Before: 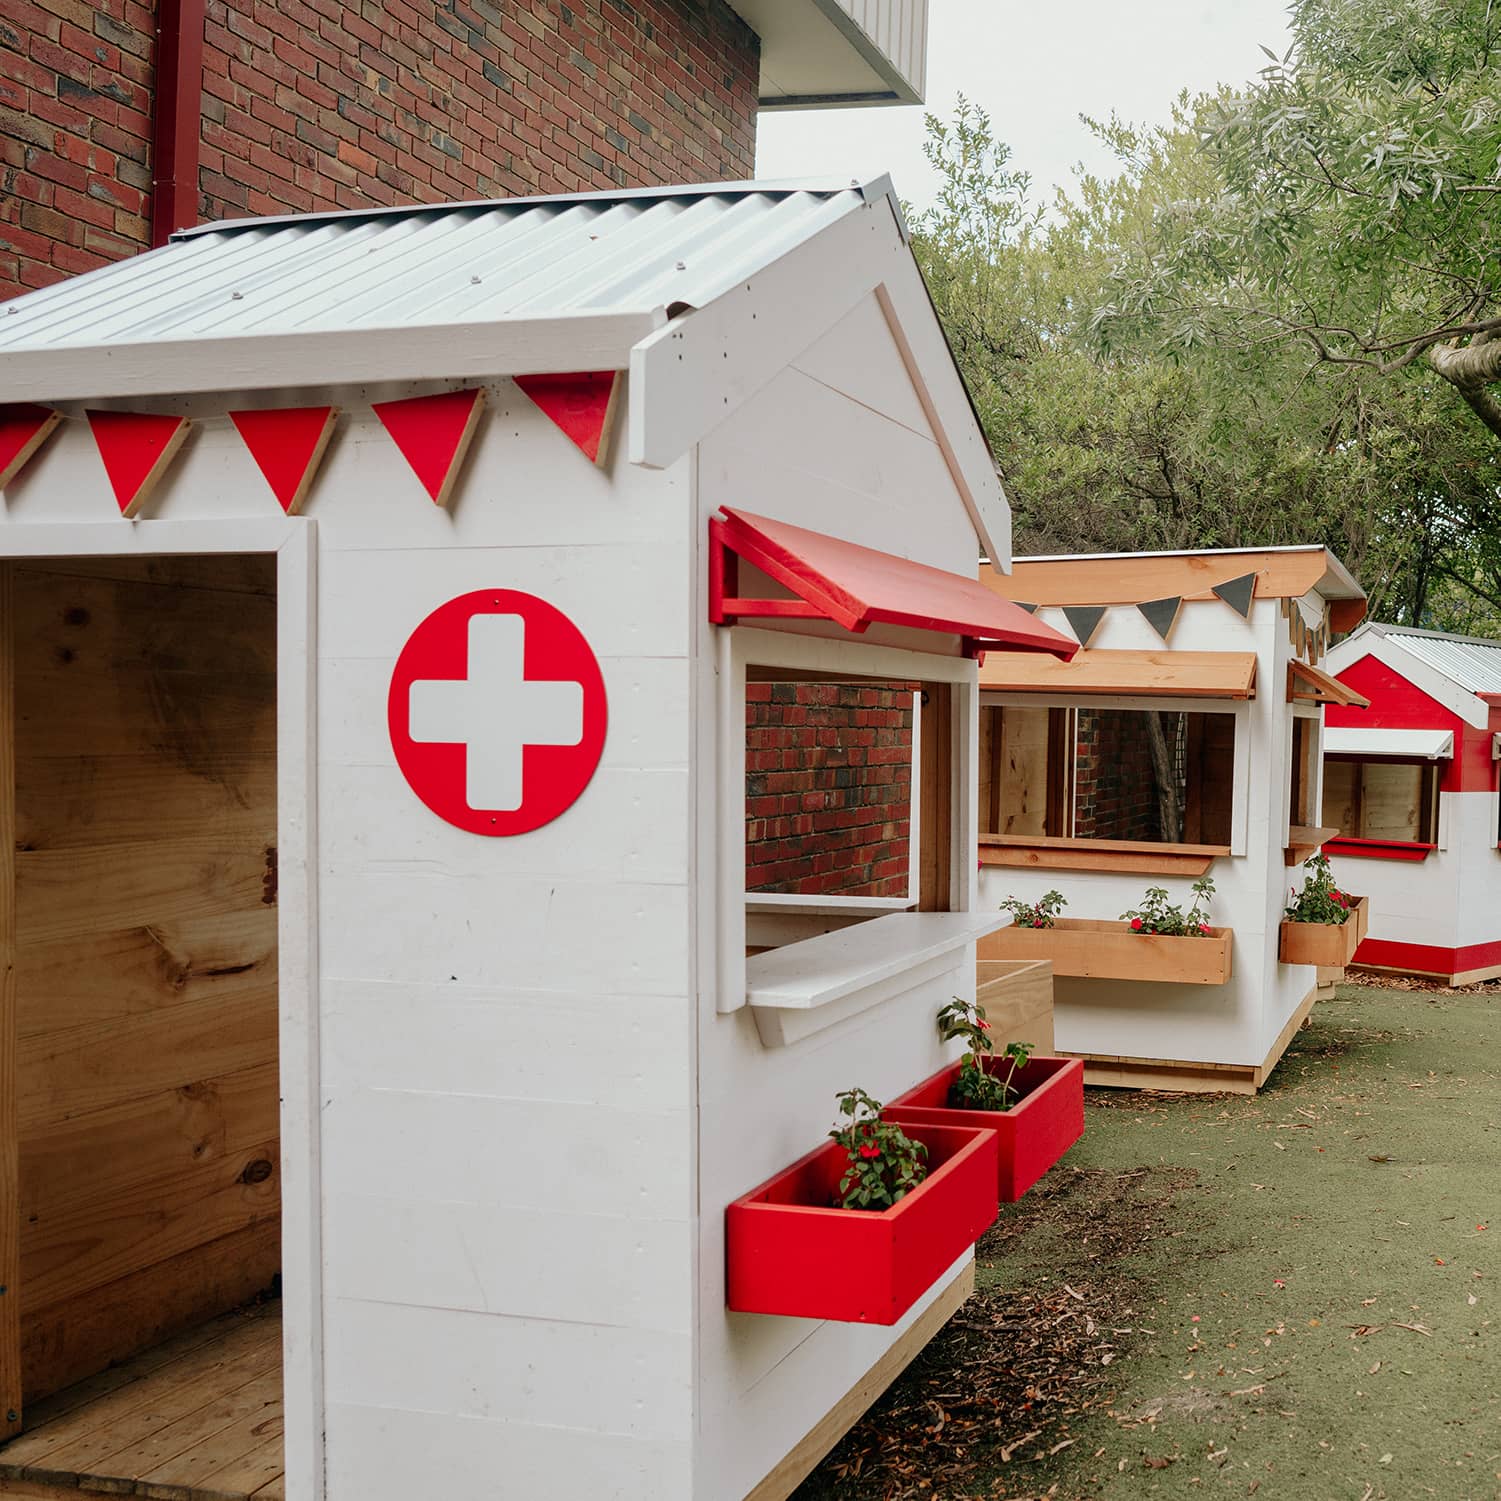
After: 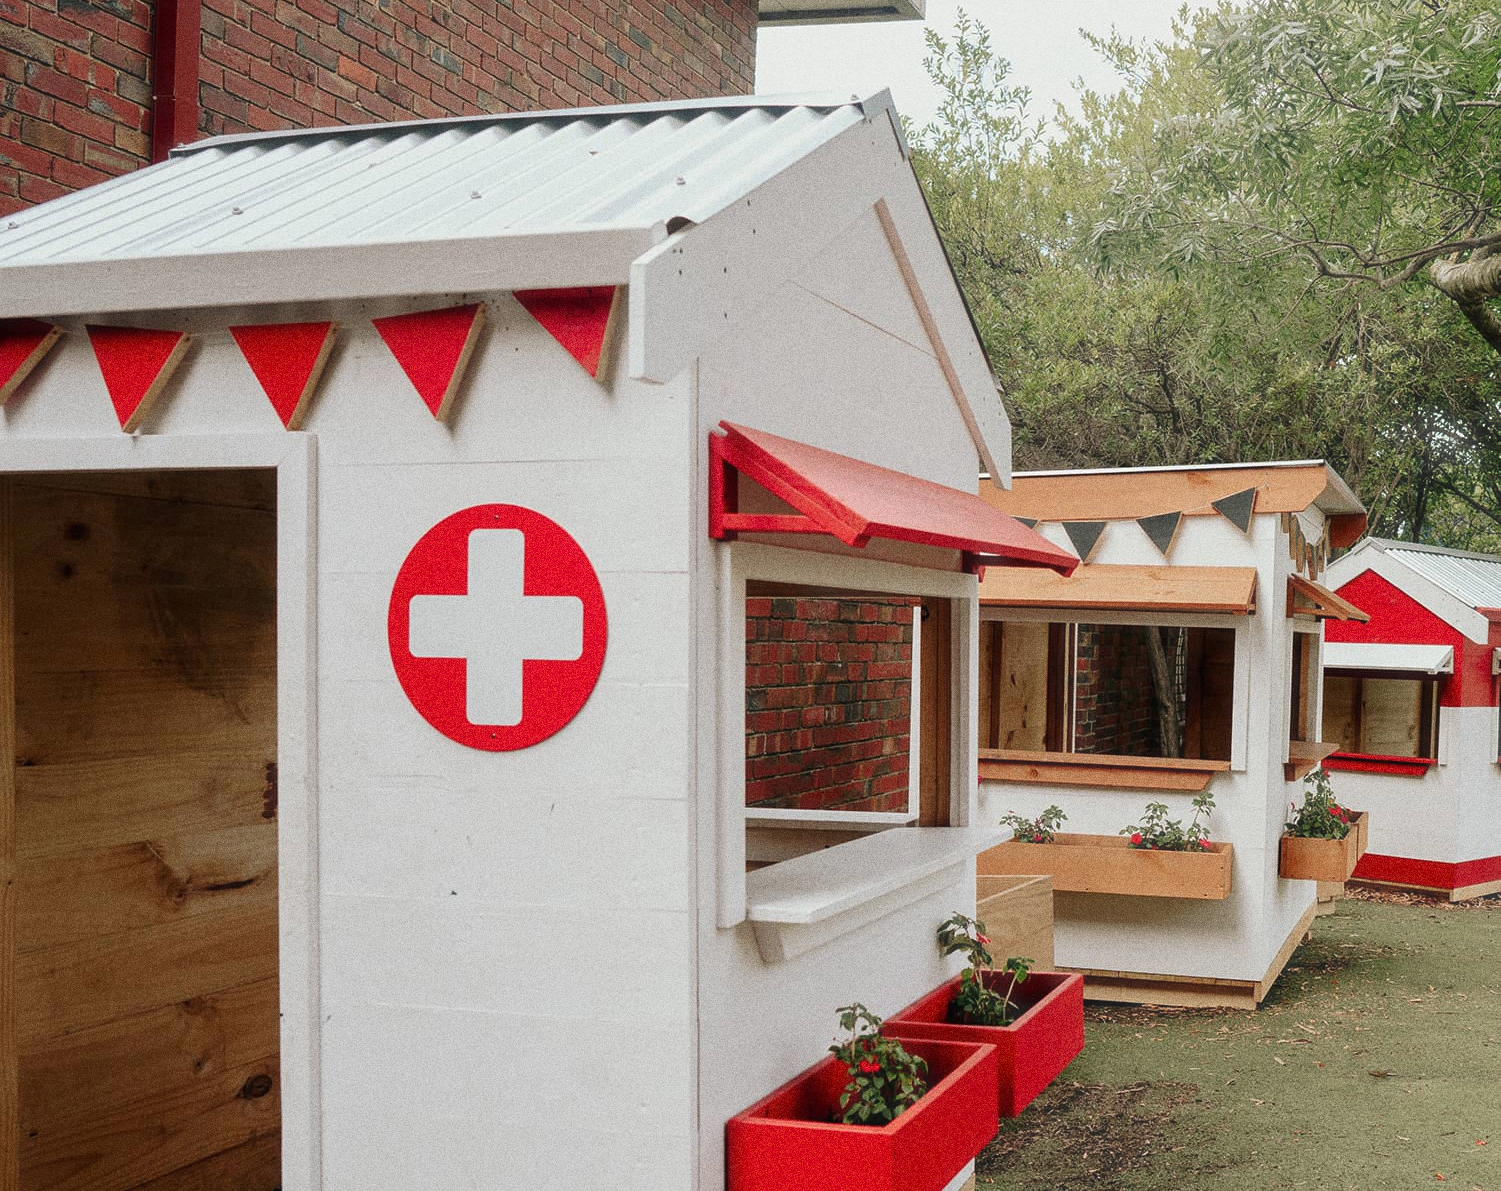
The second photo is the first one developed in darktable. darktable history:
haze removal: strength -0.1, adaptive false
grain: coarseness 0.09 ISO, strength 40%
crop and rotate: top 5.667%, bottom 14.937%
